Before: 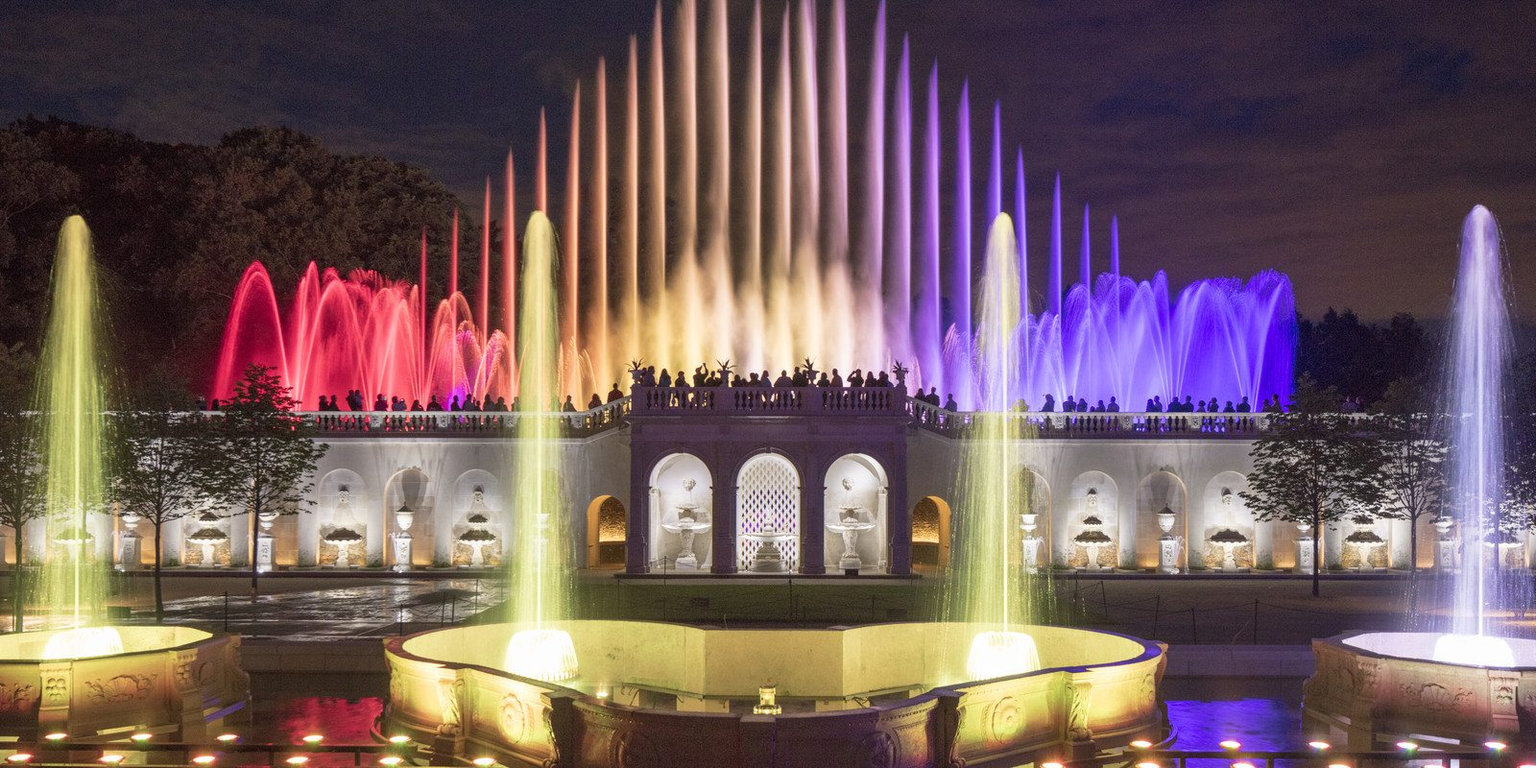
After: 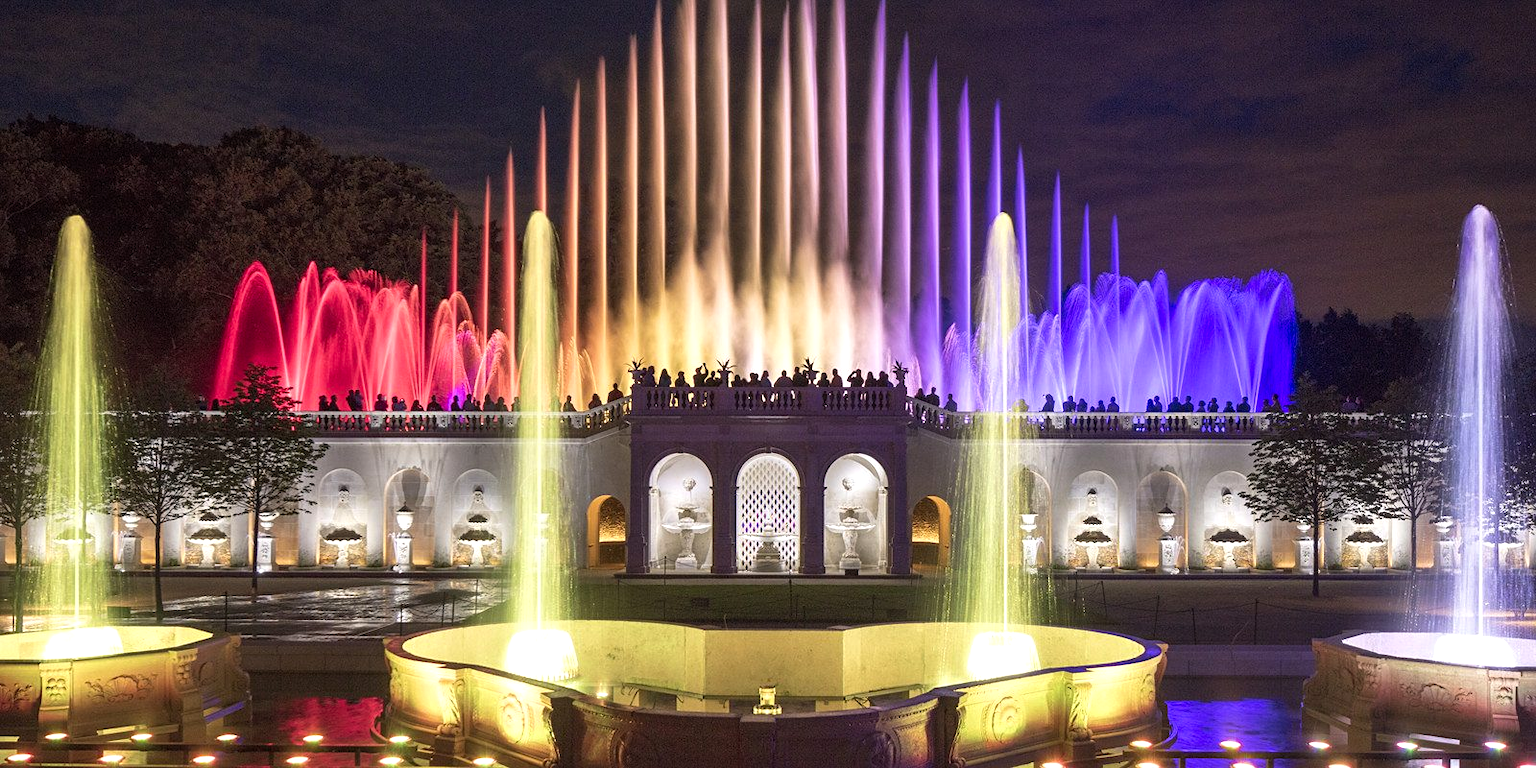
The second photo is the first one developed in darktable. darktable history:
color balance: contrast 10%
sharpen: amount 0.2
